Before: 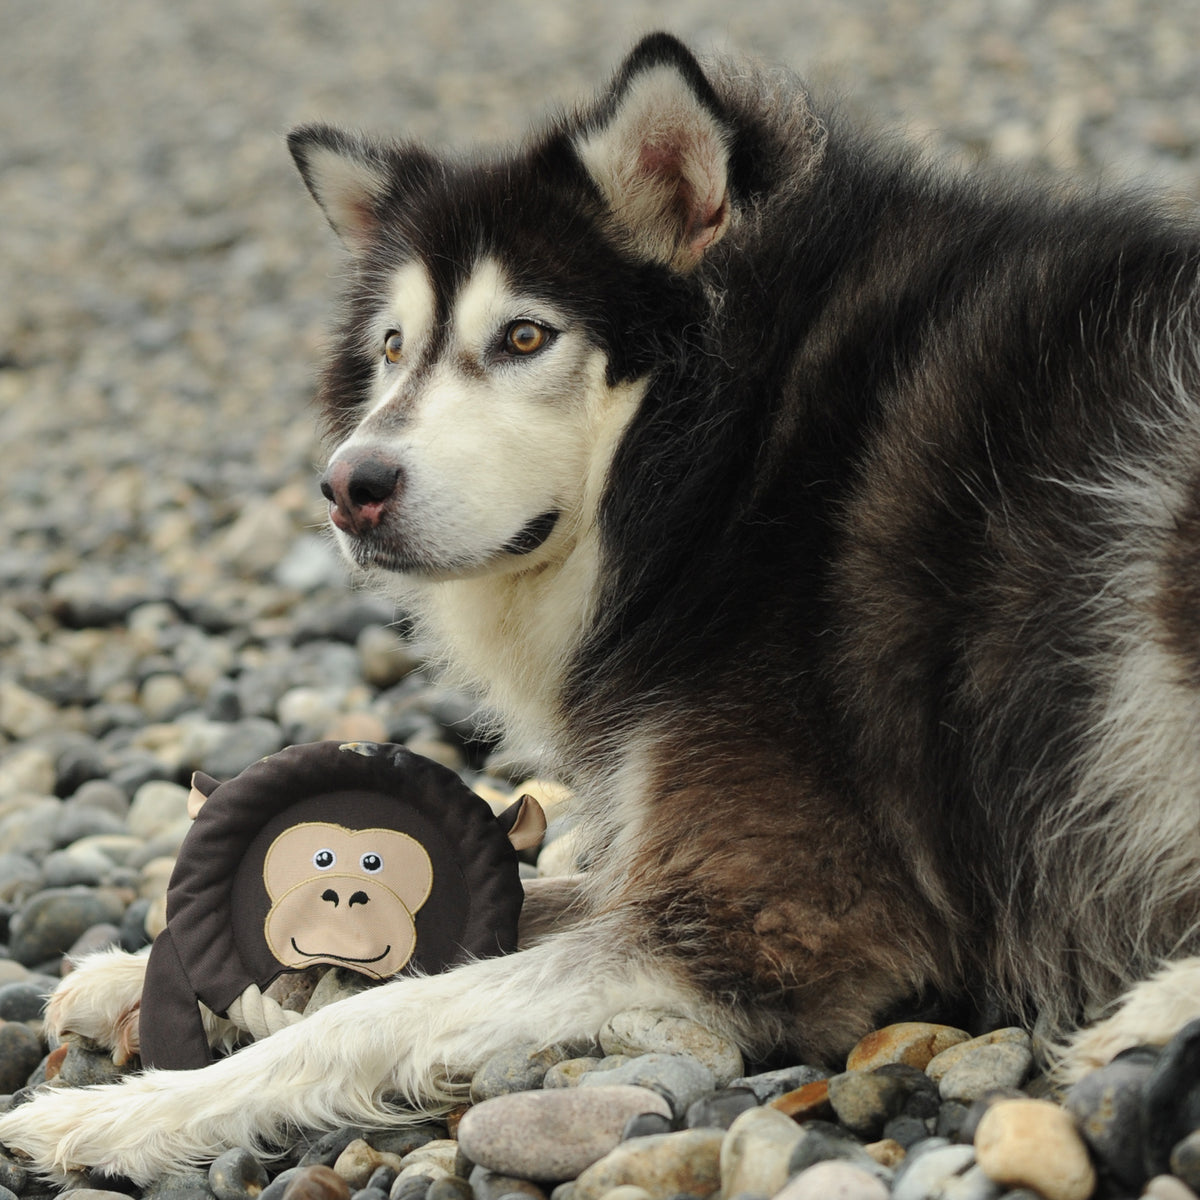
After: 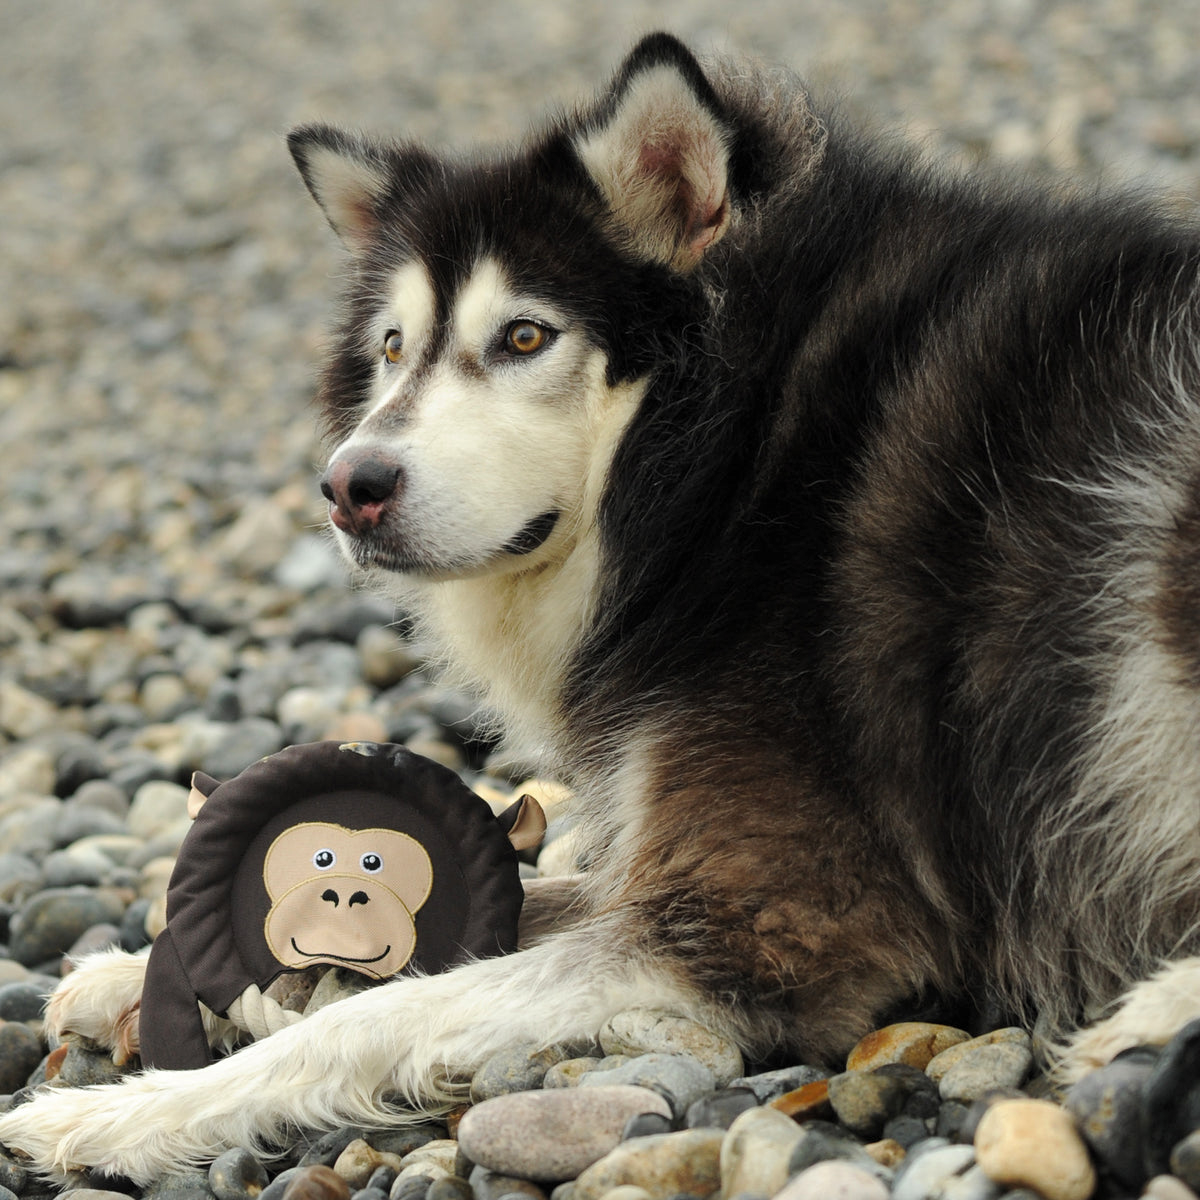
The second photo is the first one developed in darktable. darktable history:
levels: mode automatic, black 0.023%, white 99.97%, levels [0.062, 0.494, 0.925]
color balance rgb: shadows fall-off 101%, linear chroma grading › mid-tones 7.63%, perceptual saturation grading › mid-tones 11.68%, mask middle-gray fulcrum 22.45%, global vibrance 10.11%, saturation formula JzAzBz (2021)
